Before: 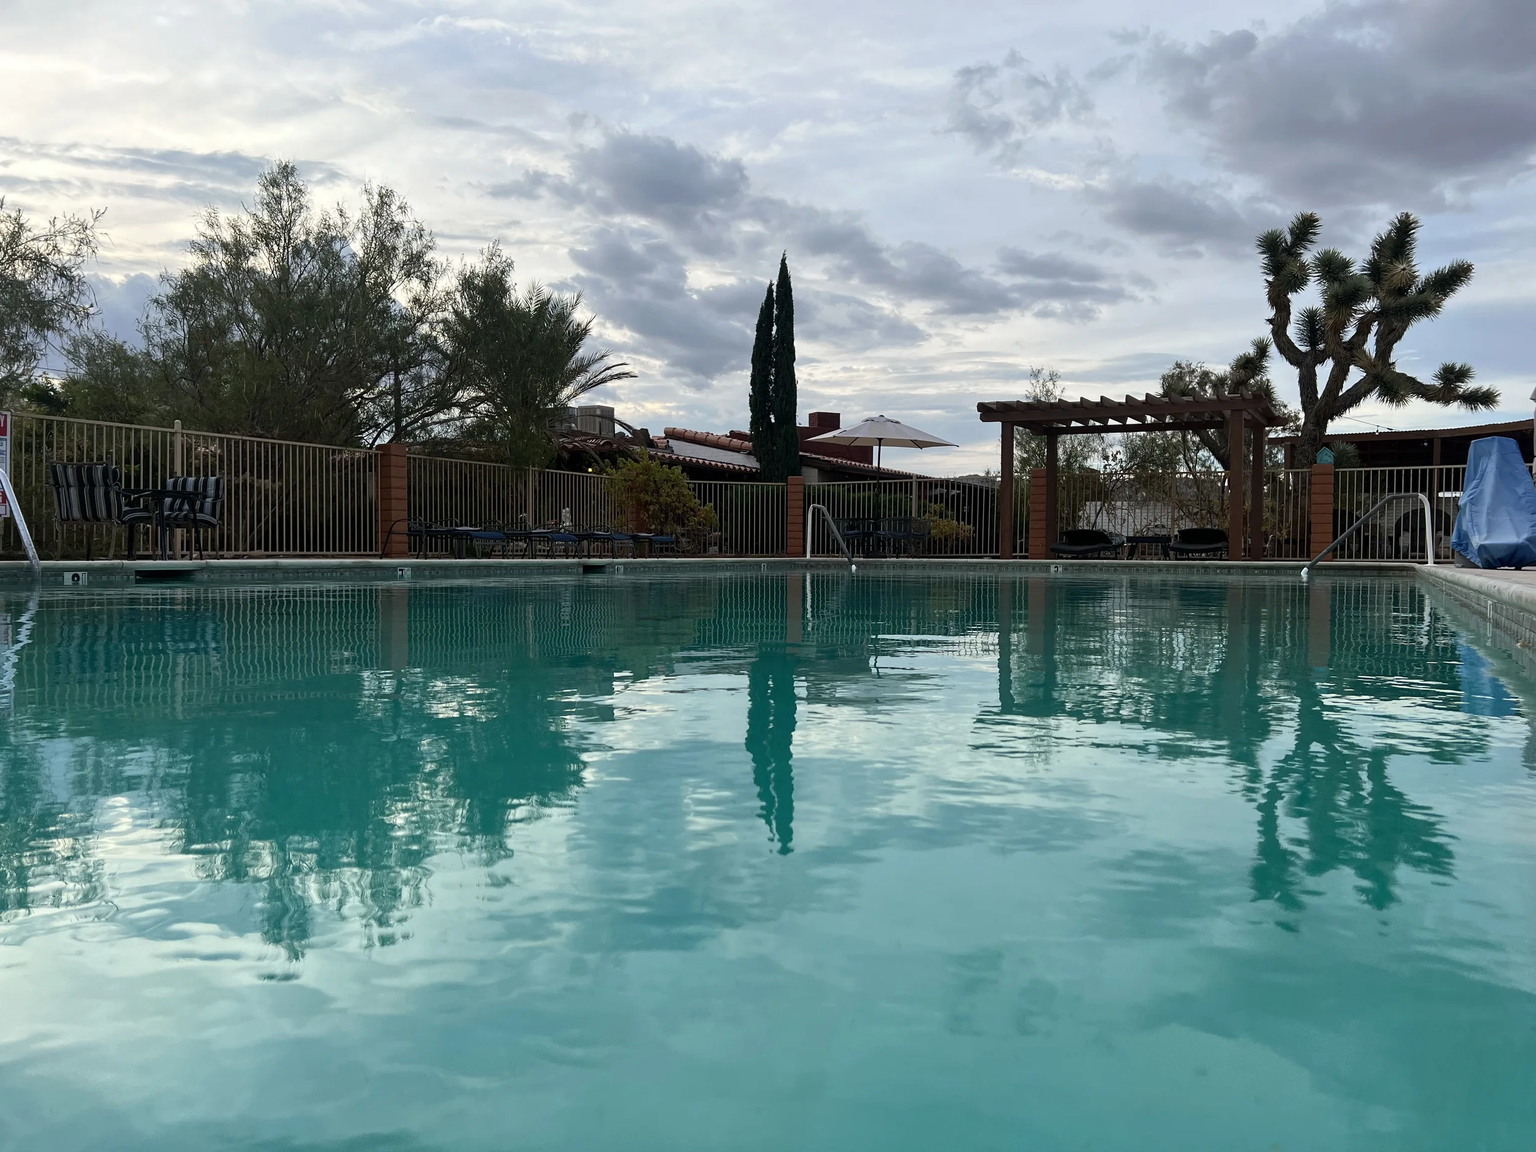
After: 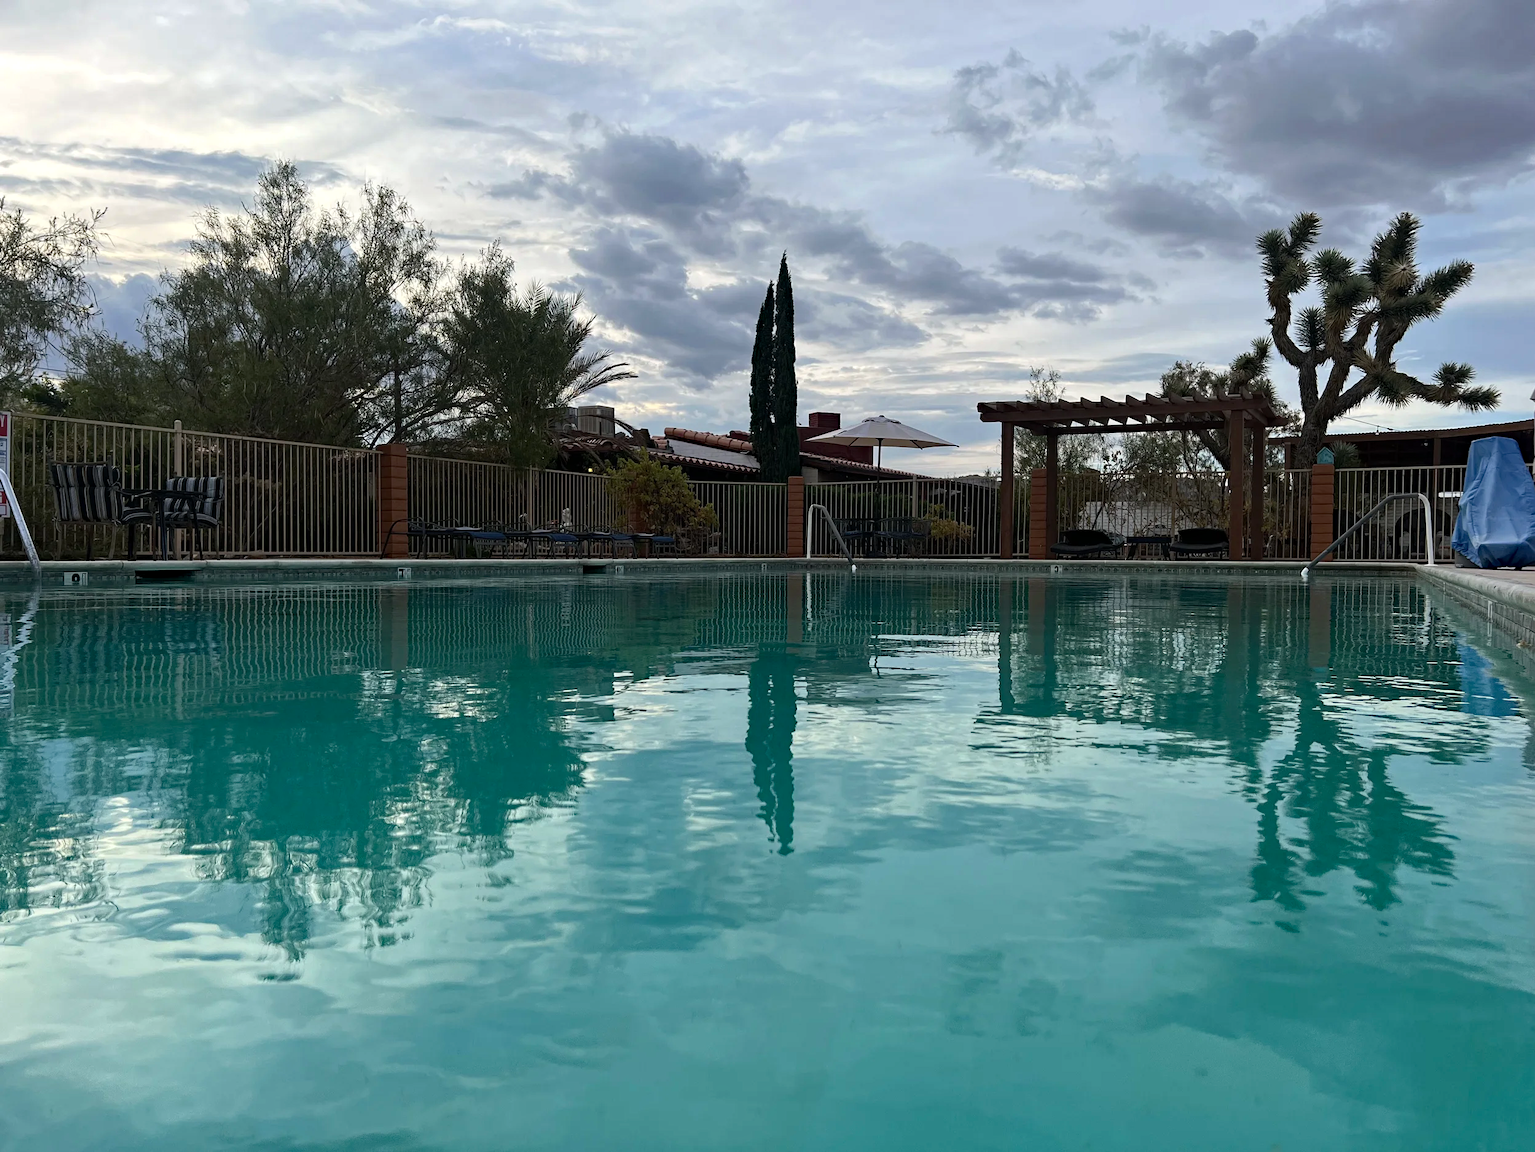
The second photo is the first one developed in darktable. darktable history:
haze removal: strength 0.297, distance 0.247, compatibility mode true, adaptive false
